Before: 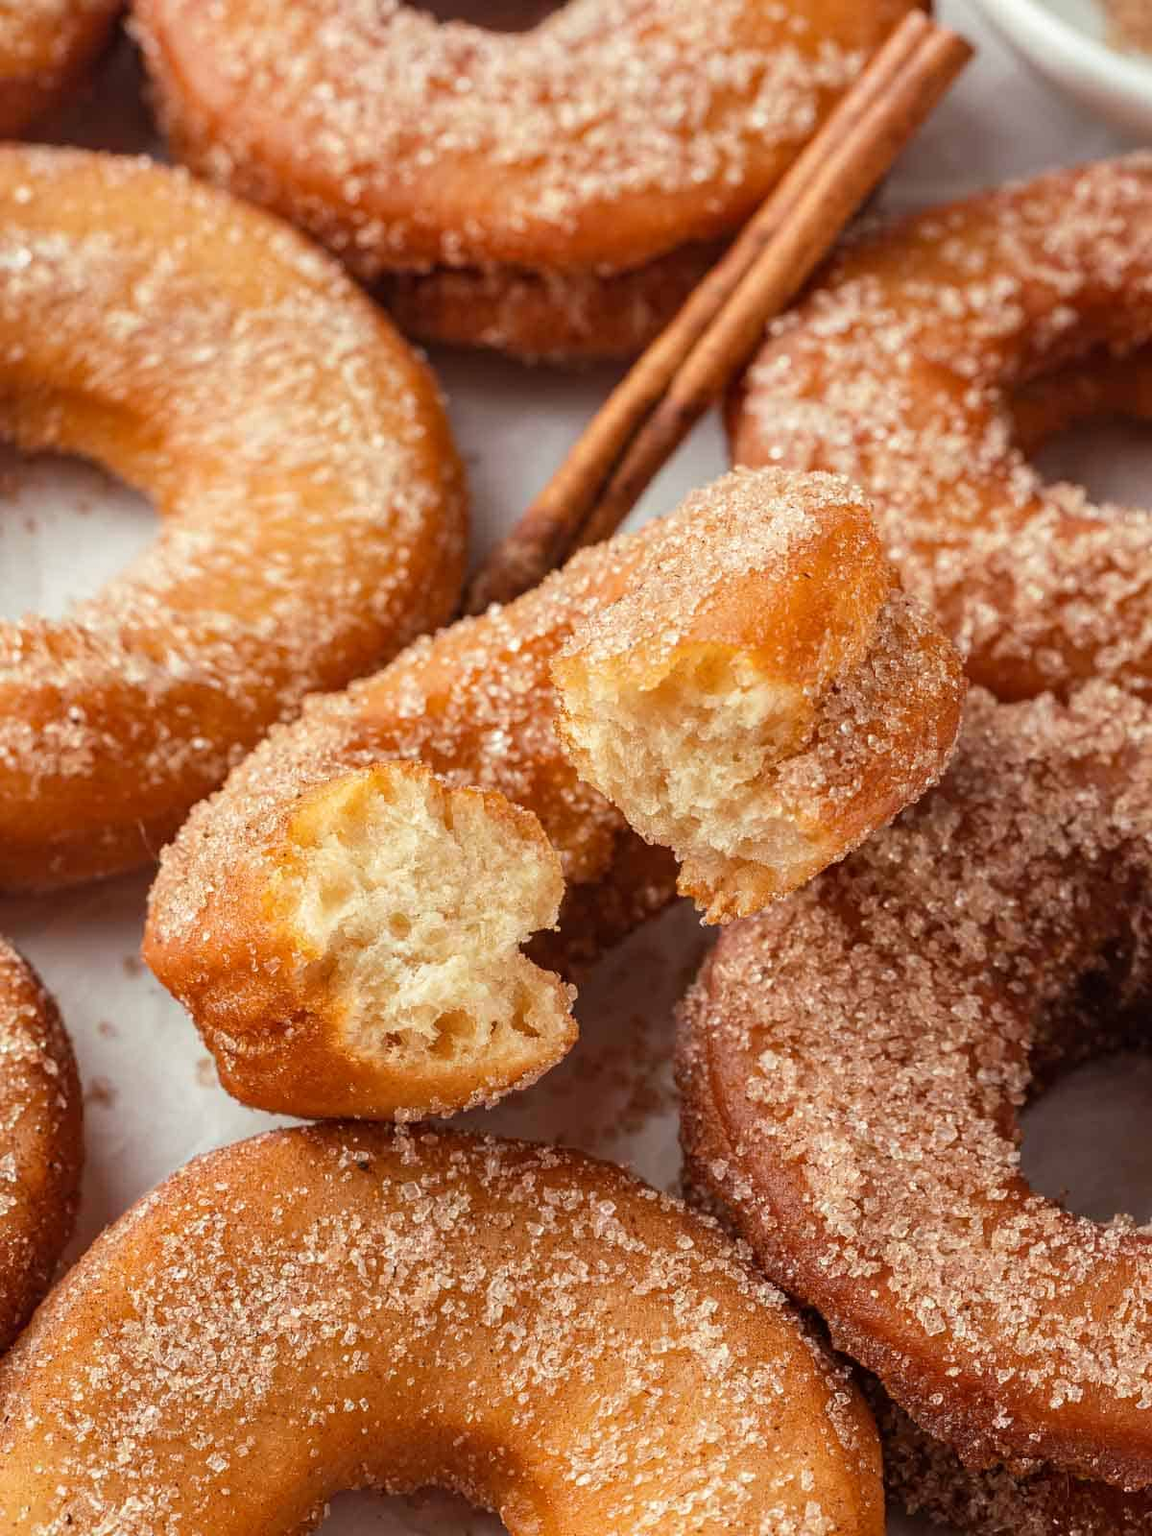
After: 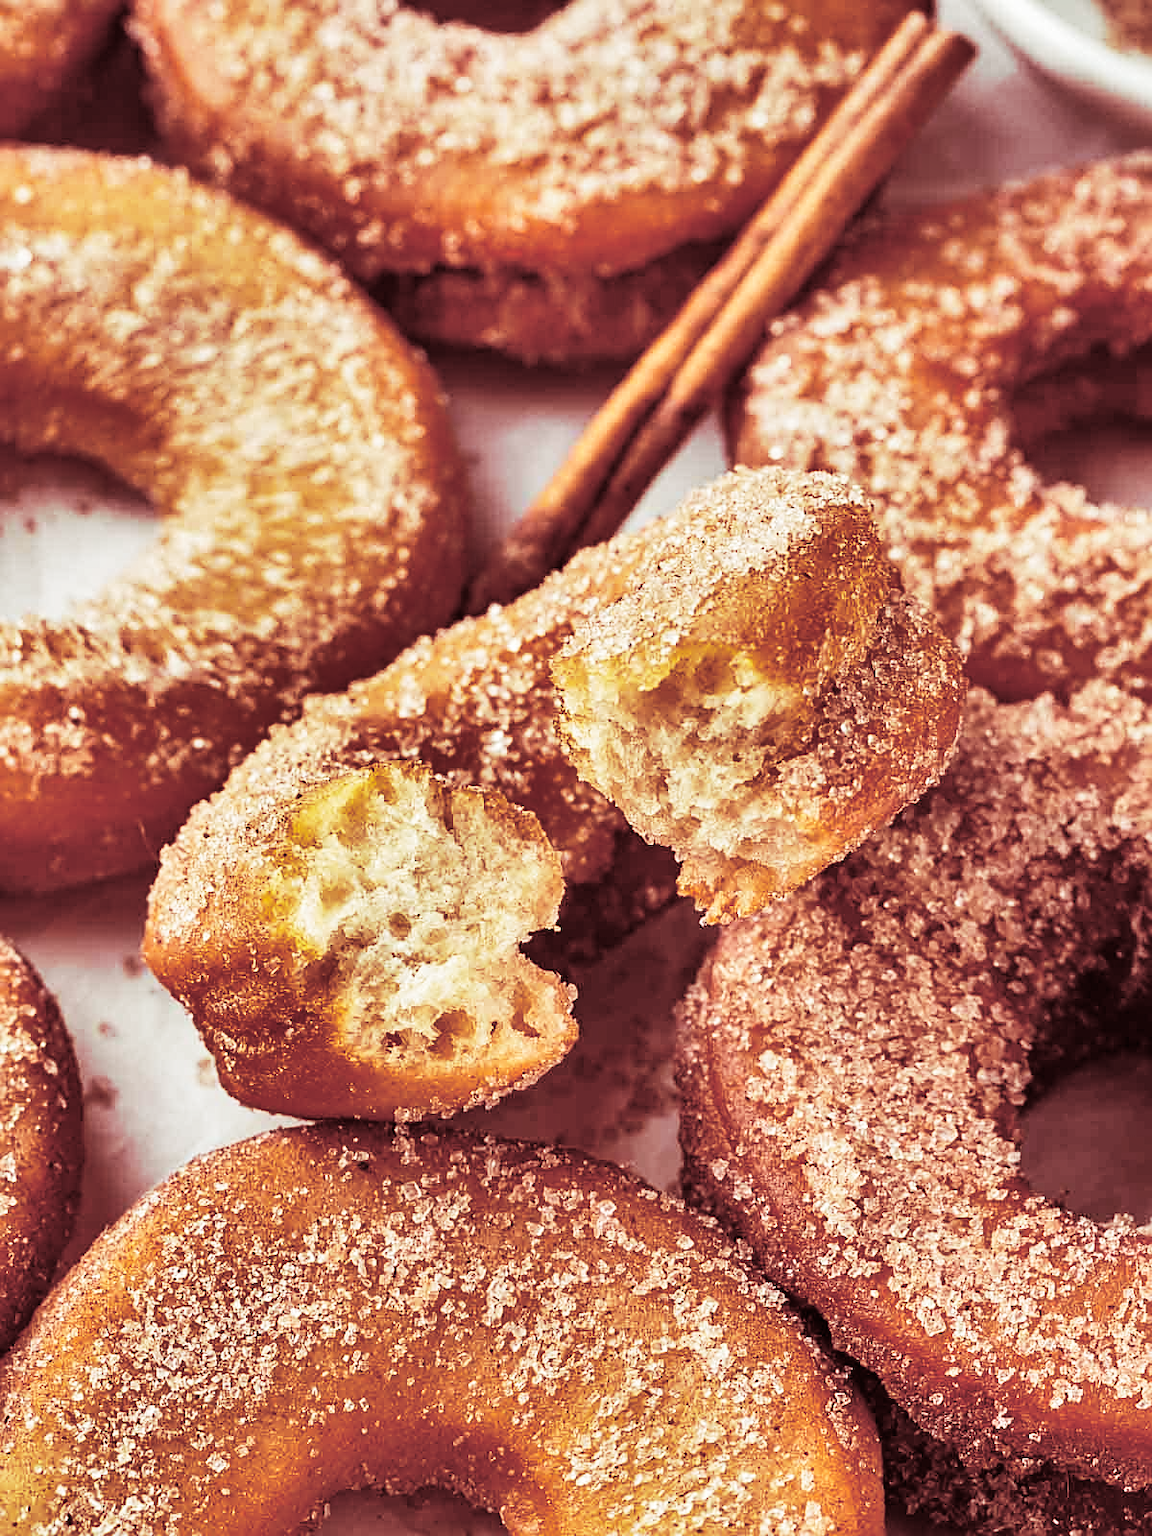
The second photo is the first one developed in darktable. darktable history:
base curve: curves: ch0 [(0, 0) (0.028, 0.03) (0.121, 0.232) (0.46, 0.748) (0.859, 0.968) (1, 1)], preserve colors none
sharpen: on, module defaults
split-toning: highlights › saturation 0, balance -61.83
shadows and highlights: shadows 24.5, highlights -78.15, soften with gaussian
